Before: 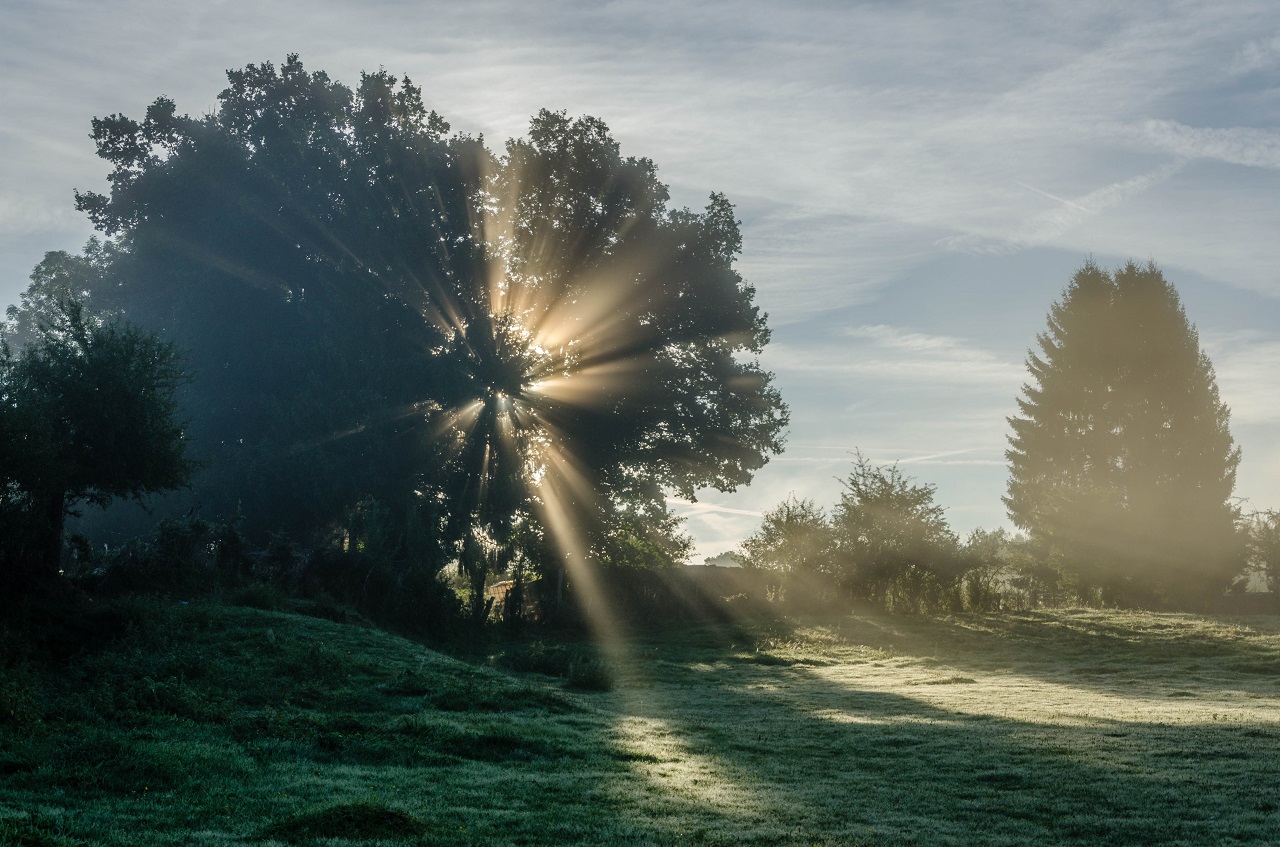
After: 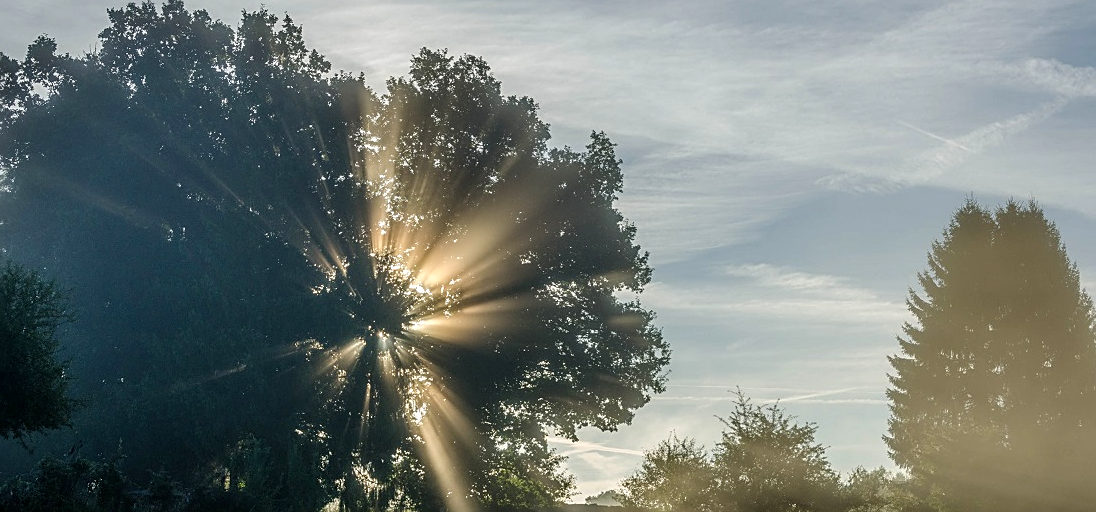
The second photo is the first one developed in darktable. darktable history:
local contrast: on, module defaults
sharpen: on, module defaults
contrast brightness saturation: saturation 0.13
crop and rotate: left 9.345%, top 7.22%, right 4.982%, bottom 32.331%
